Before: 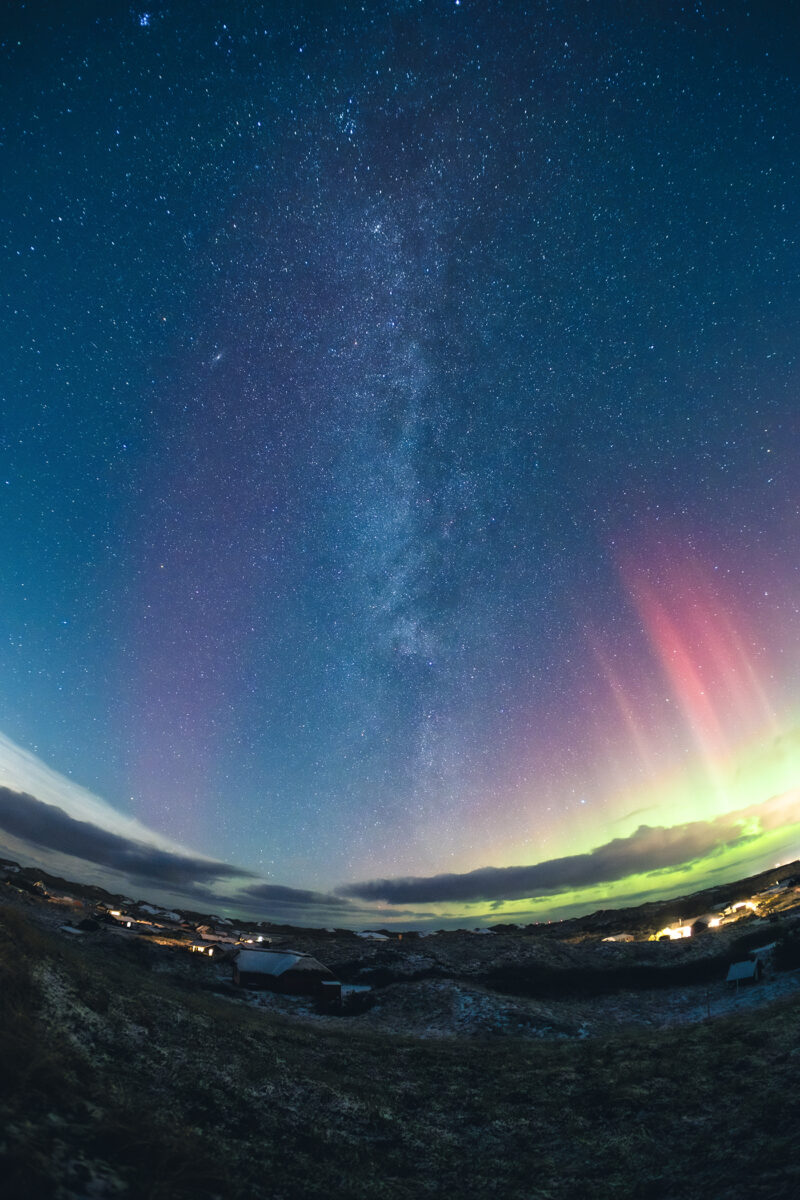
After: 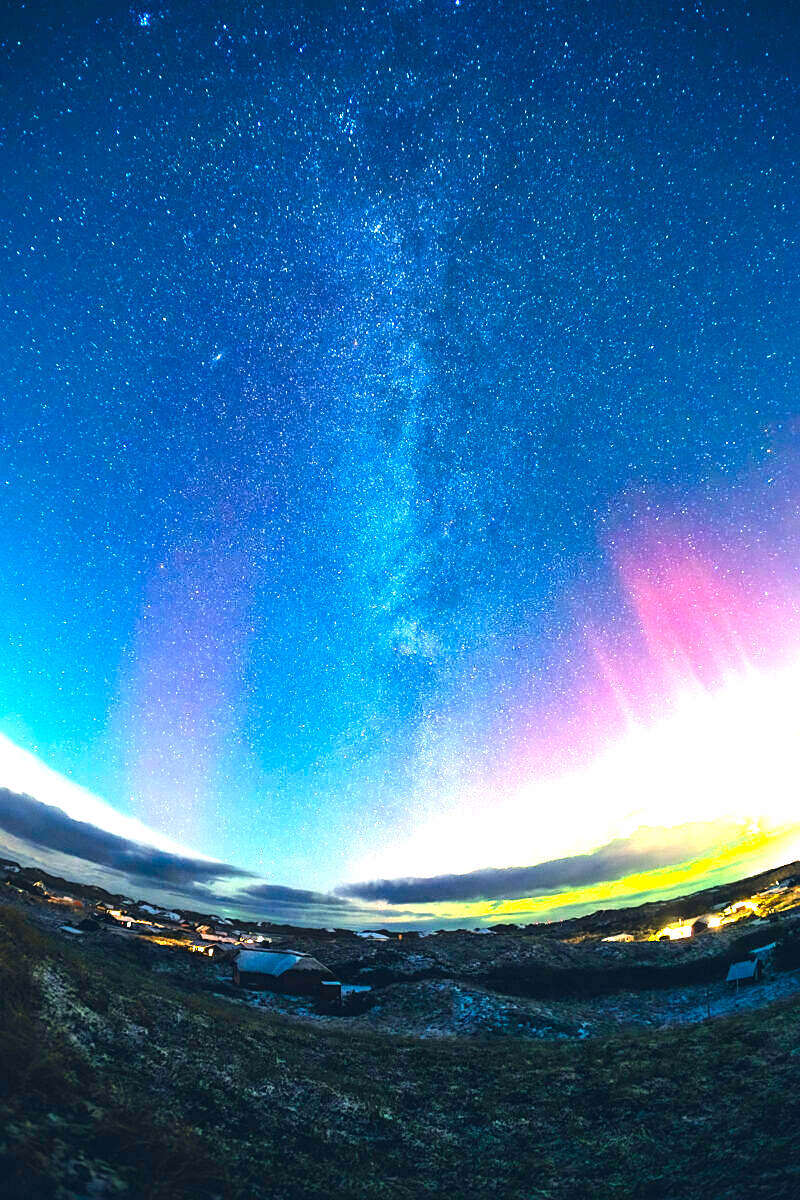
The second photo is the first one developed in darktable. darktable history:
sharpen: on, module defaults
rotate and perspective: crop left 0, crop top 0
exposure: black level correction 0, exposure 1.741 EV, compensate exposure bias true, compensate highlight preservation false
color balance rgb: perceptual saturation grading › global saturation 30%
contrast brightness saturation: contrast 0.12, brightness -0.12, saturation 0.2
